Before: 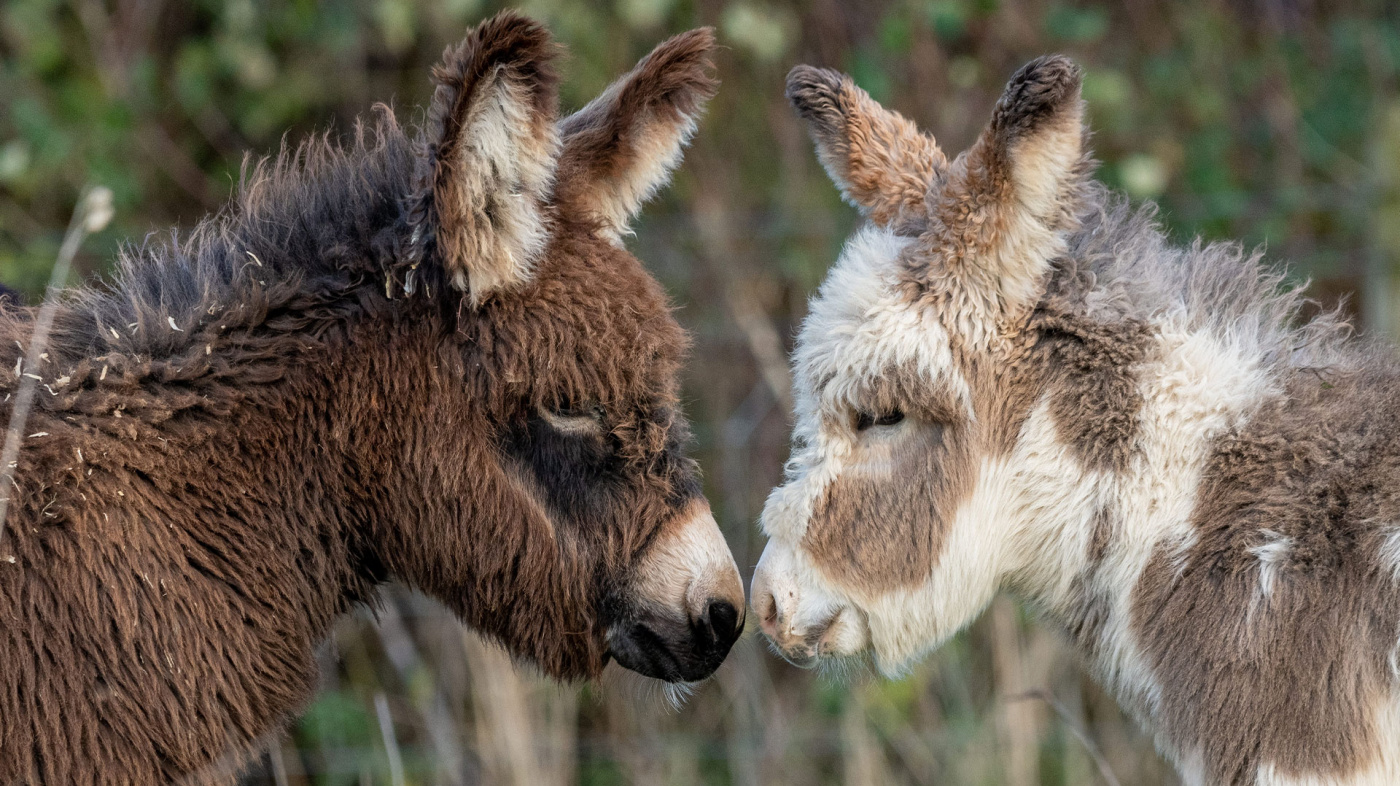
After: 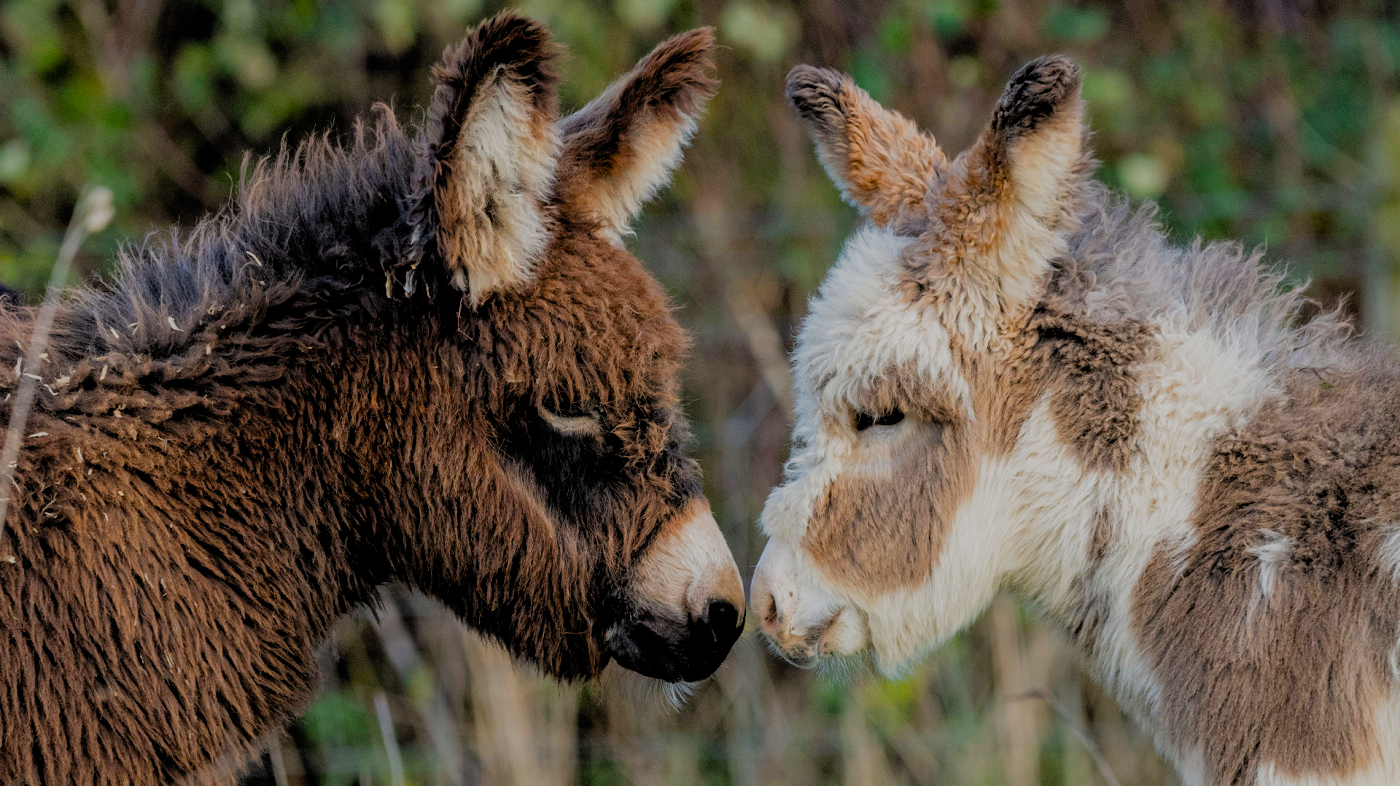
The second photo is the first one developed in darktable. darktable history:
split-toning: shadows › saturation 0.61, highlights › saturation 0.58, balance -28.74, compress 87.36%
tone equalizer: on, module defaults
filmic rgb: black relative exposure -4.4 EV, white relative exposure 5 EV, threshold 3 EV, hardness 2.23, latitude 40.06%, contrast 1.15, highlights saturation mix 10%, shadows ↔ highlights balance 1.04%, preserve chrominance RGB euclidean norm (legacy), color science v4 (2020), enable highlight reconstruction true
